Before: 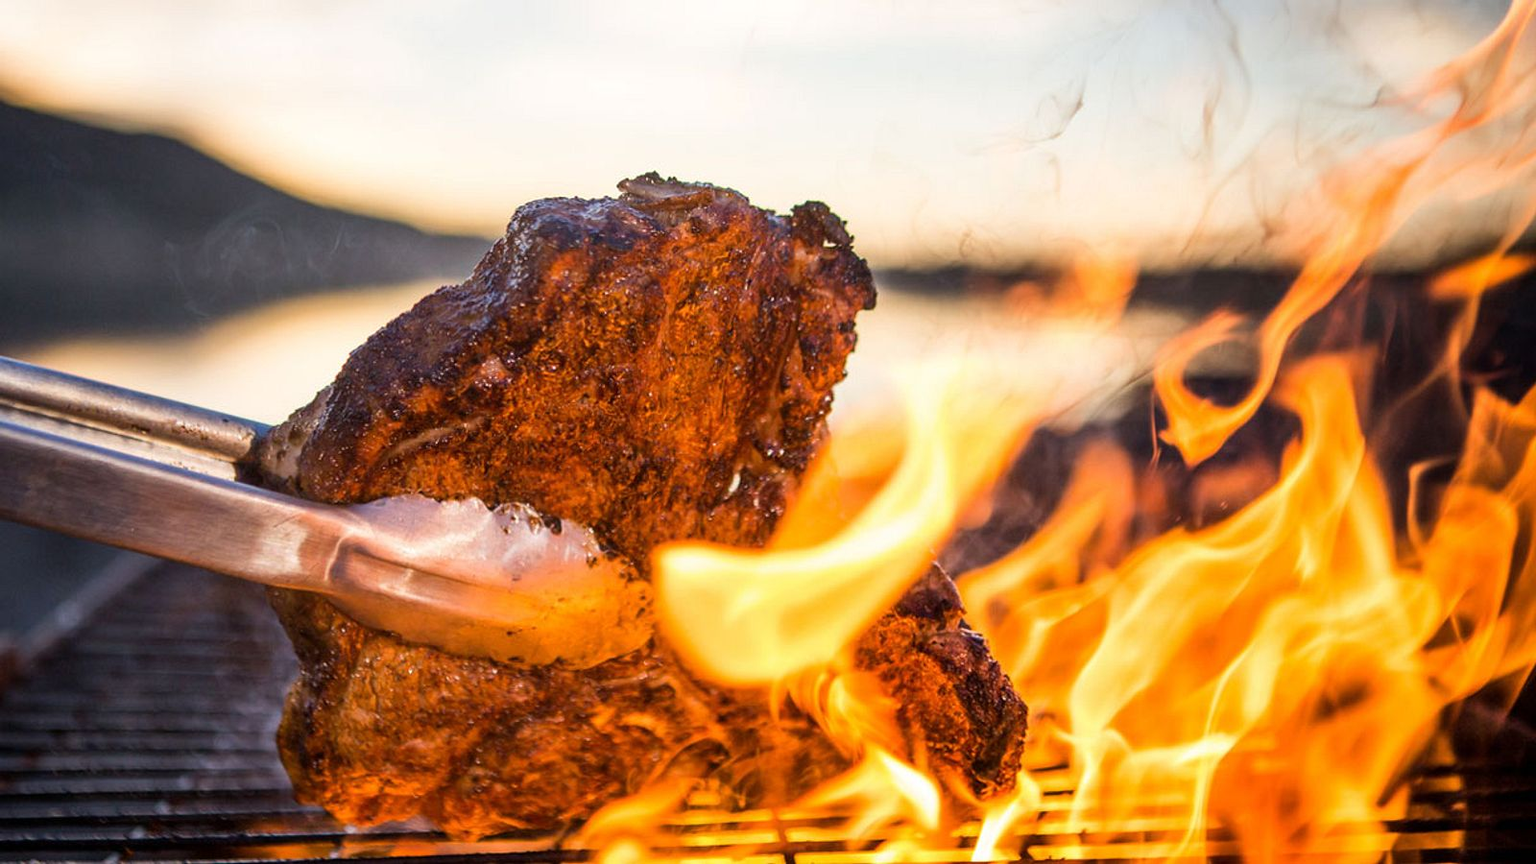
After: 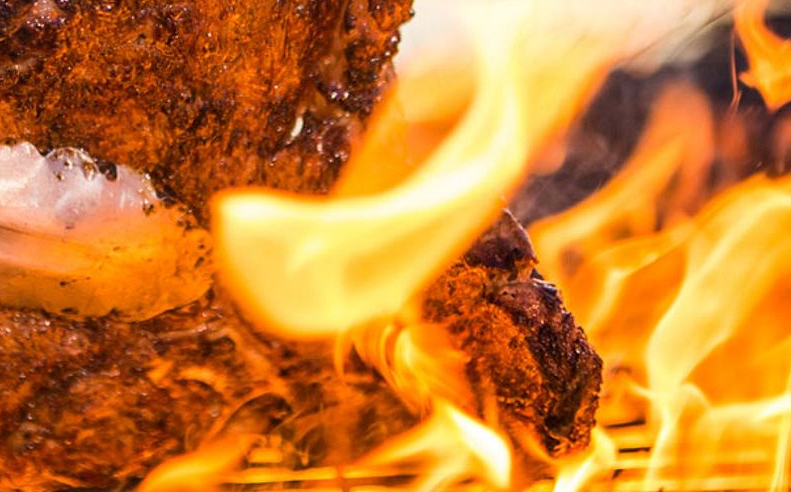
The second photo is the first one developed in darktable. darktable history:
crop: left 29.311%, top 41.791%, right 21.192%, bottom 3.47%
